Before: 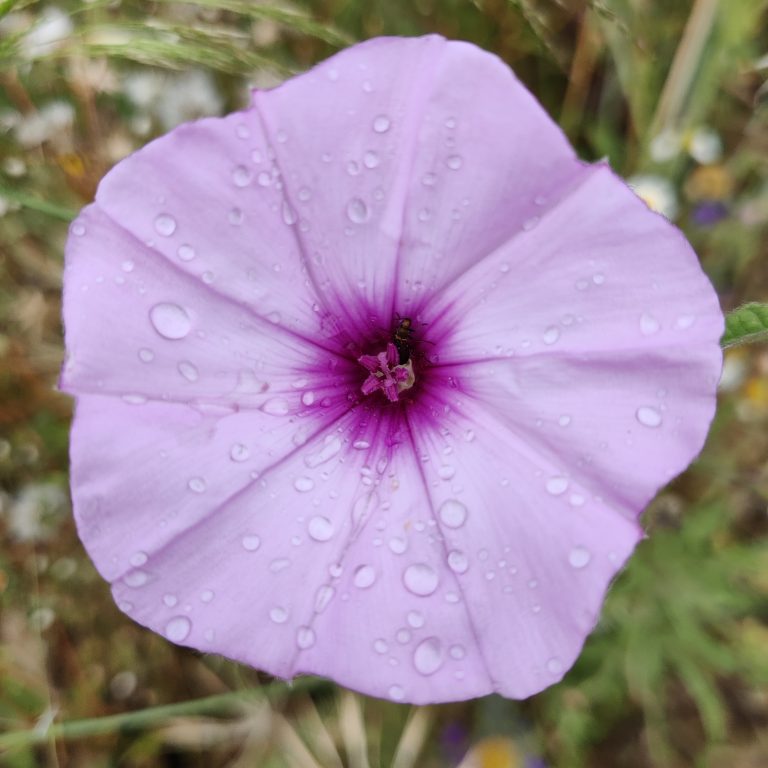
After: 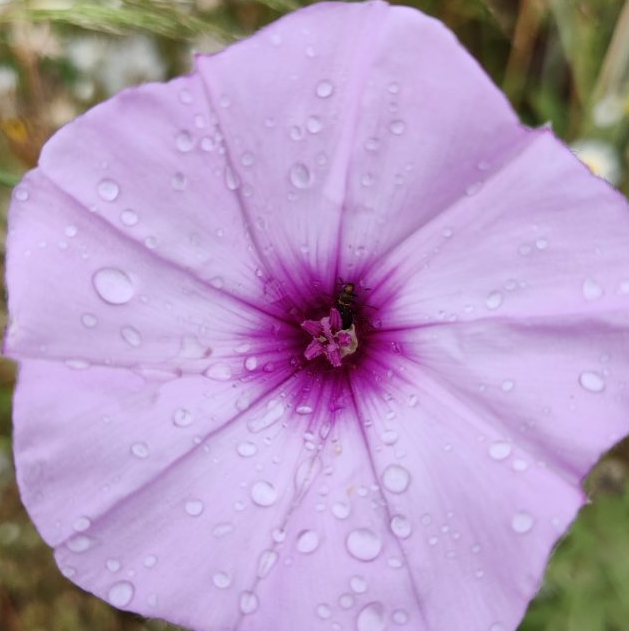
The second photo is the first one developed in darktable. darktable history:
crop and rotate: left 7.491%, top 4.606%, right 10.604%, bottom 13.132%
